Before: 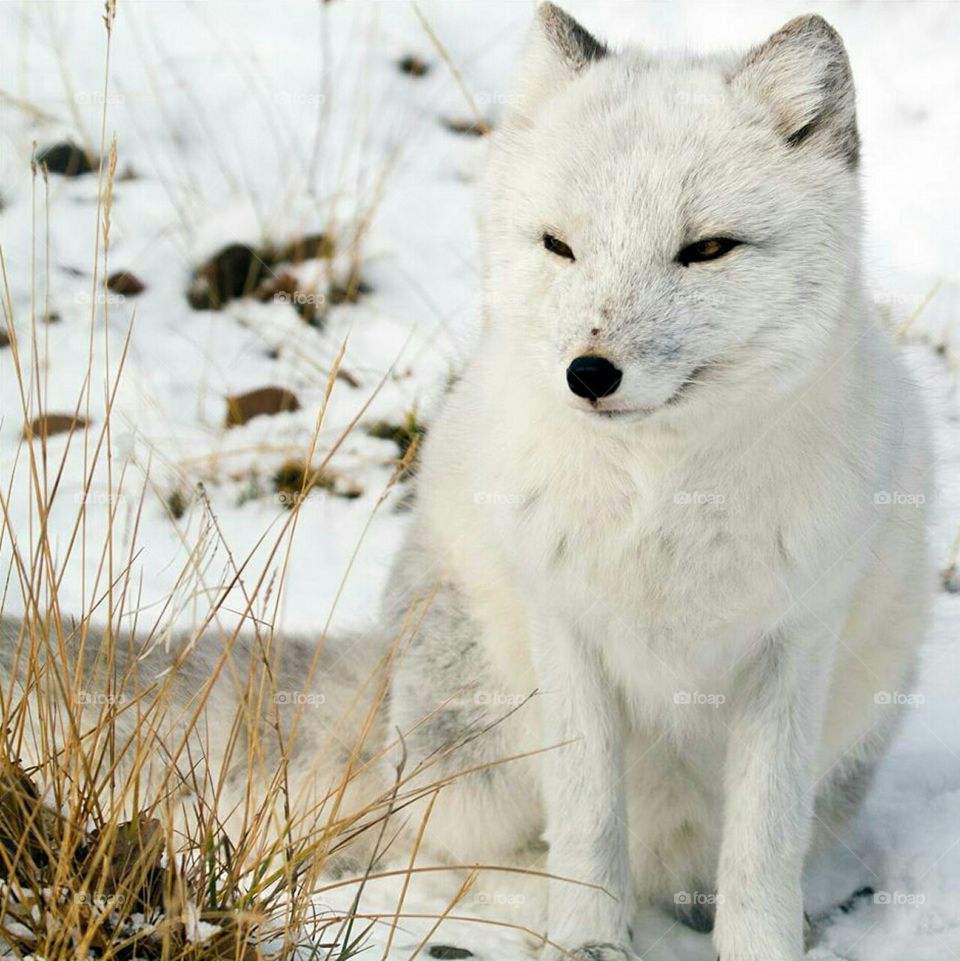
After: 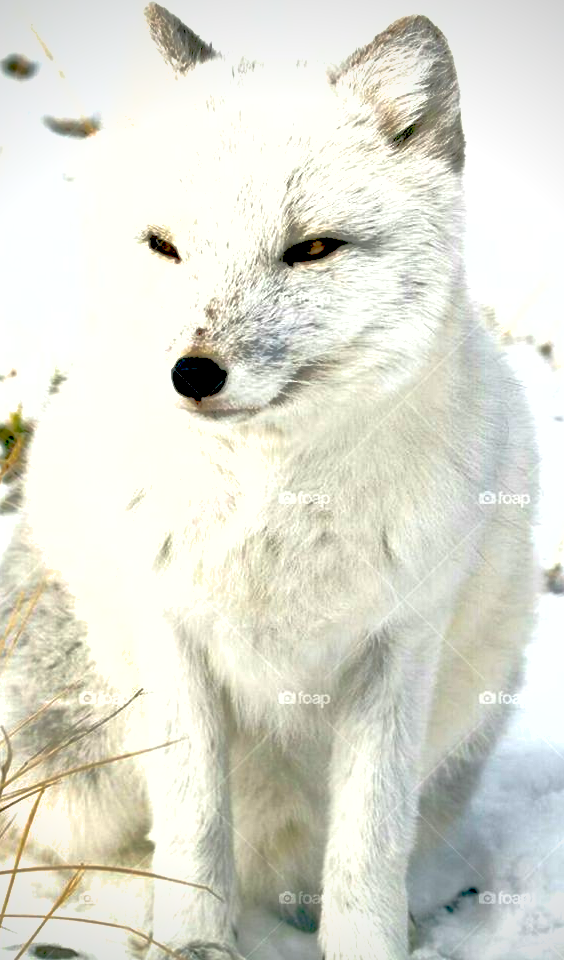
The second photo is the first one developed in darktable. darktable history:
exposure: black level correction 0.012, exposure 0.701 EV, compensate highlight preservation false
shadows and highlights: on, module defaults
tone equalizer: -7 EV 0.149 EV, -6 EV 0.618 EV, -5 EV 1.15 EV, -4 EV 1.35 EV, -3 EV 1.12 EV, -2 EV 0.6 EV, -1 EV 0.16 EV
vignetting: saturation -0.031, center (0, 0.005)
crop: left 41.177%
